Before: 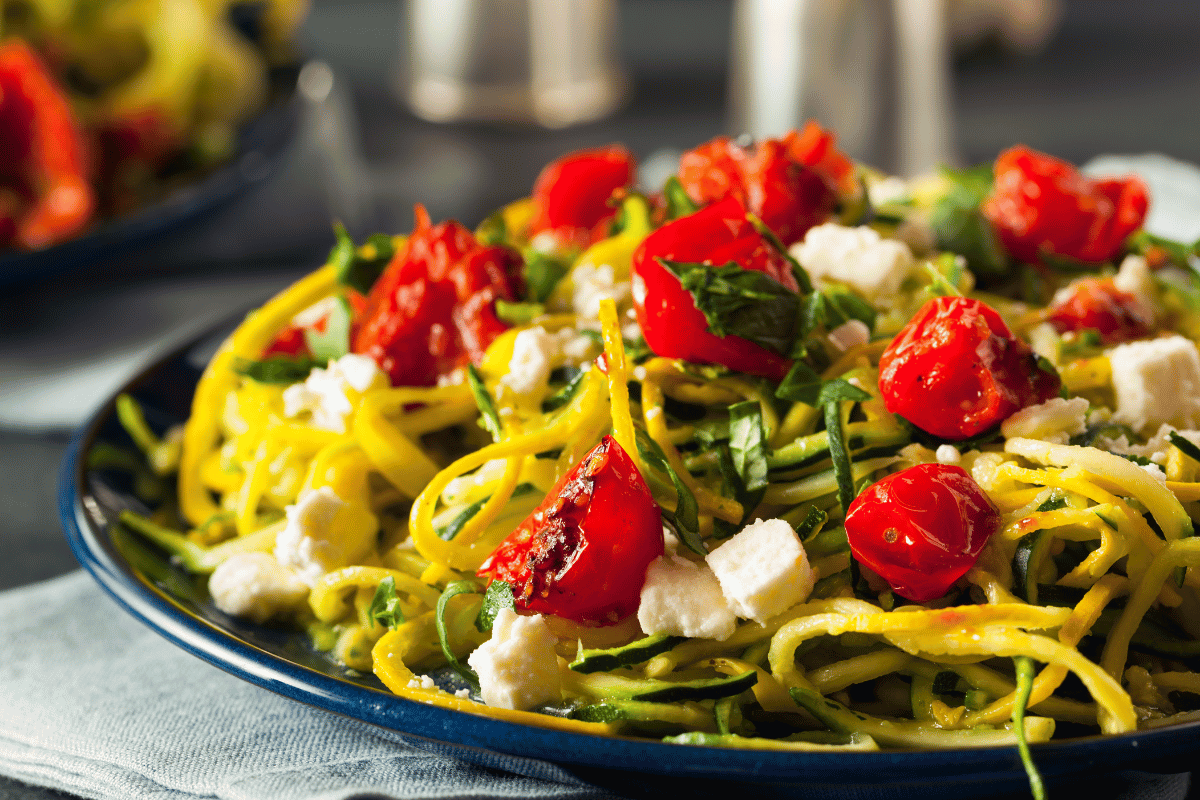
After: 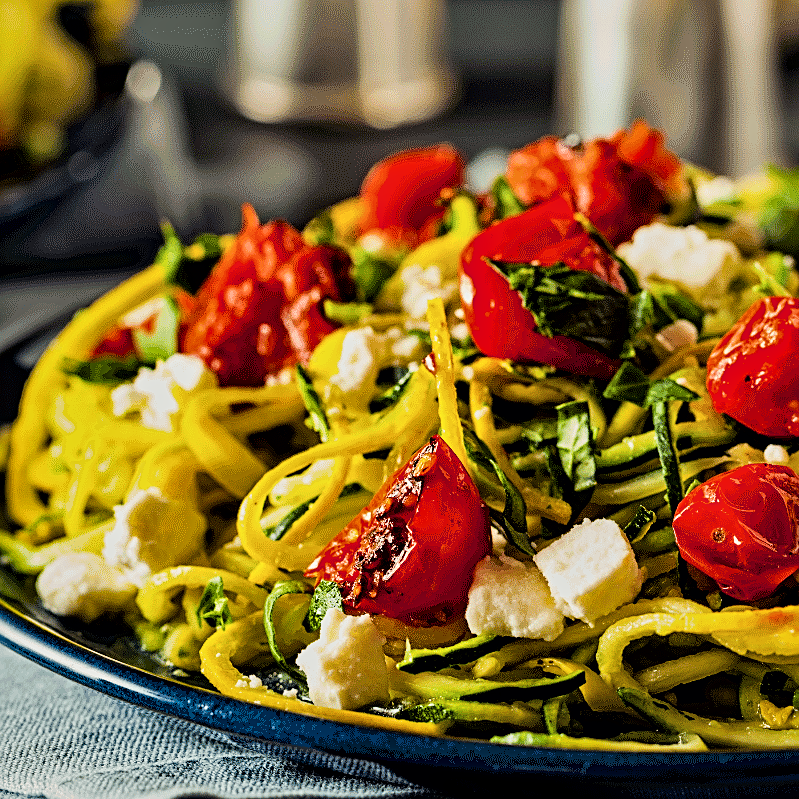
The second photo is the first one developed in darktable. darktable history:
local contrast: mode bilateral grid, contrast 20, coarseness 50, detail 161%, midtone range 0.2
contrast equalizer: octaves 7, y [[0.5, 0.542, 0.583, 0.625, 0.667, 0.708], [0.5 ×6], [0.5 ×6], [0 ×6], [0 ×6]]
color balance rgb: perceptual saturation grading › global saturation 25%, global vibrance 20%
crop and rotate: left 14.385%, right 18.948%
filmic rgb: black relative exposure -7.65 EV, white relative exposure 4.56 EV, hardness 3.61, color science v6 (2022)
sharpen: on, module defaults
